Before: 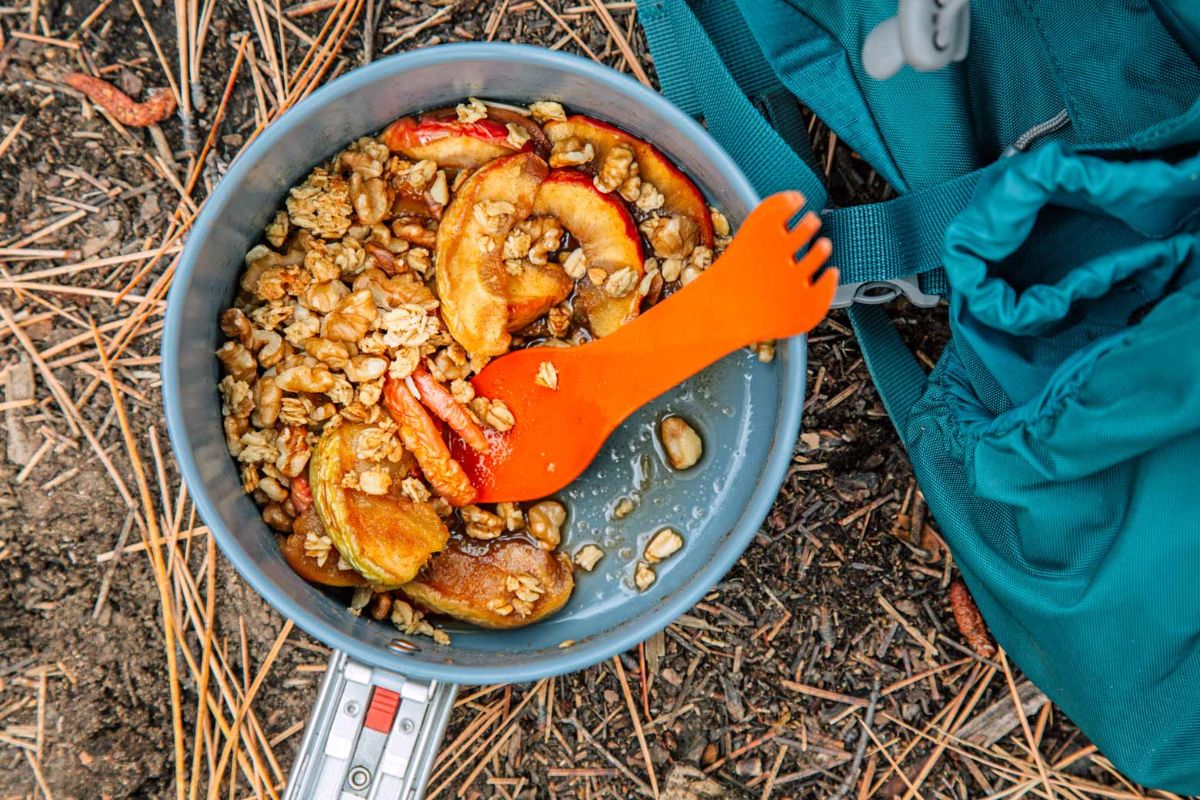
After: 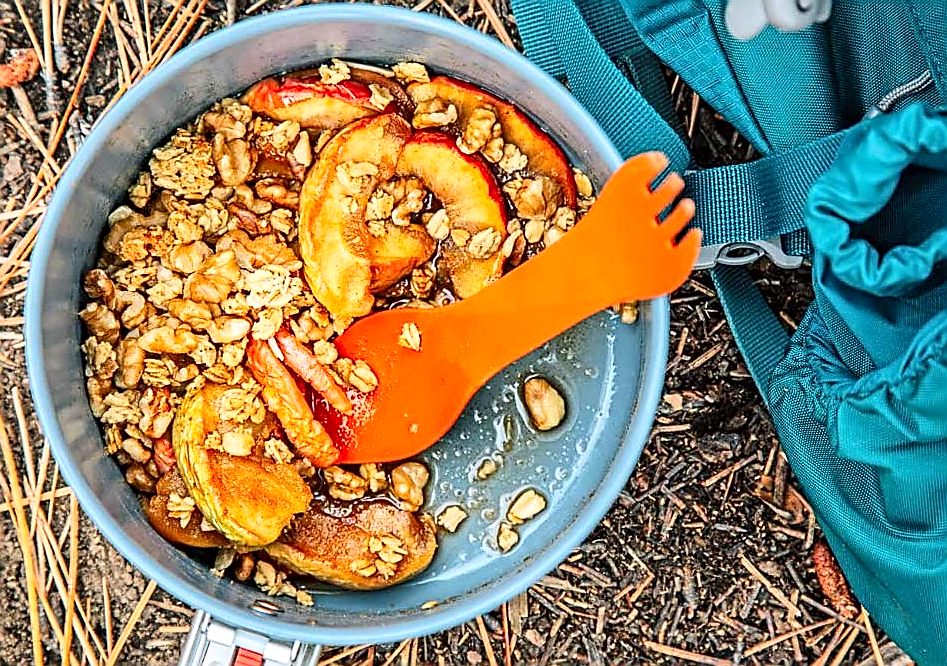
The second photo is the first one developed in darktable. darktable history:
crop: left 11.471%, top 4.988%, right 9.565%, bottom 10.718%
exposure: exposure 0.165 EV, compensate highlight preservation false
contrast brightness saturation: contrast 0.199, brightness 0.145, saturation 0.141
shadows and highlights: shadows 29.71, highlights -30.41, highlights color adjustment 41.46%, low approximation 0.01, soften with gaussian
sharpen: radius 1.35, amount 1.264, threshold 0.623
contrast equalizer: y [[0.502, 0.505, 0.512, 0.529, 0.564, 0.588], [0.5 ×6], [0.502, 0.505, 0.512, 0.529, 0.564, 0.588], [0, 0.001, 0.001, 0.004, 0.008, 0.011], [0, 0.001, 0.001, 0.004, 0.008, 0.011]]
